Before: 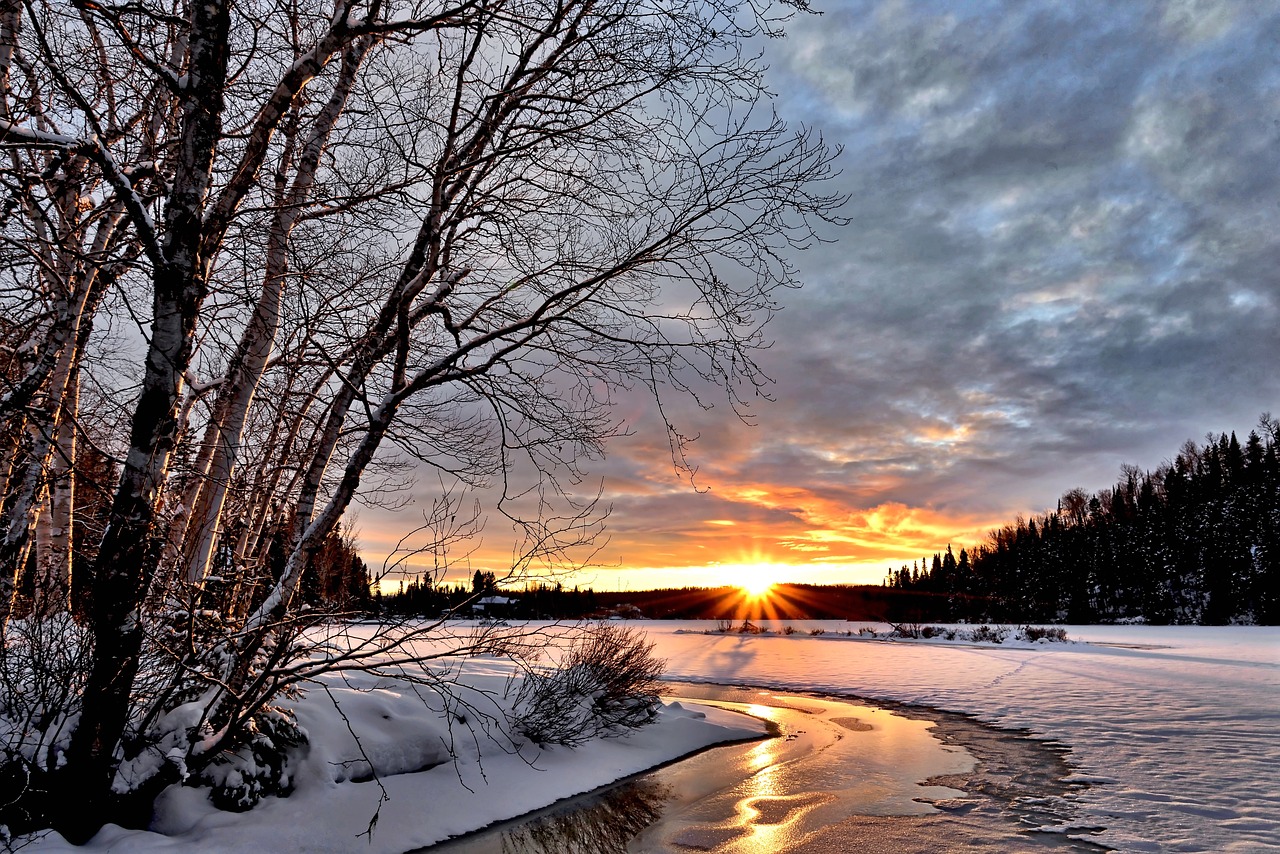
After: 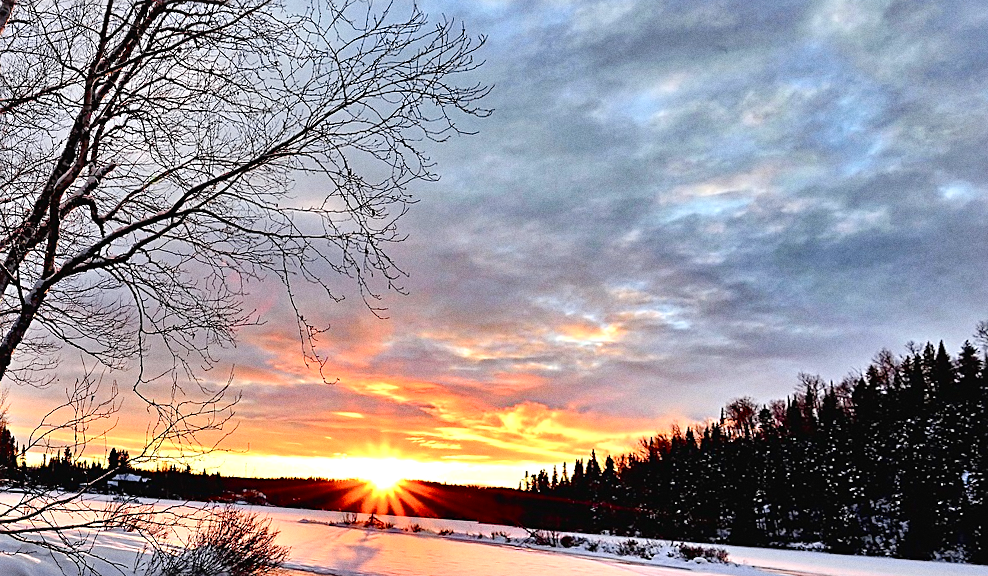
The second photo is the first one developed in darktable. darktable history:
crop and rotate: left 20.74%, top 7.912%, right 0.375%, bottom 13.378%
tone curve: curves: ch0 [(0, 0.008) (0.046, 0.032) (0.151, 0.108) (0.367, 0.379) (0.496, 0.526) (0.771, 0.786) (0.857, 0.85) (1, 0.965)]; ch1 [(0, 0) (0.248, 0.252) (0.388, 0.383) (0.482, 0.478) (0.499, 0.499) (0.518, 0.518) (0.544, 0.552) (0.585, 0.617) (0.683, 0.735) (0.823, 0.894) (1, 1)]; ch2 [(0, 0) (0.302, 0.284) (0.427, 0.417) (0.473, 0.47) (0.503, 0.503) (0.523, 0.518) (0.55, 0.563) (0.624, 0.643) (0.753, 0.764) (1, 1)], color space Lab, independent channels, preserve colors none
exposure: black level correction -0.002, exposure 0.54 EV, compensate highlight preservation false
sharpen: on, module defaults
grain: coarseness 0.47 ISO
rotate and perspective: rotation 1.69°, lens shift (vertical) -0.023, lens shift (horizontal) -0.291, crop left 0.025, crop right 0.988, crop top 0.092, crop bottom 0.842
color balance rgb: perceptual saturation grading › global saturation 20%, perceptual saturation grading › highlights -25%, perceptual saturation grading › shadows 25%
